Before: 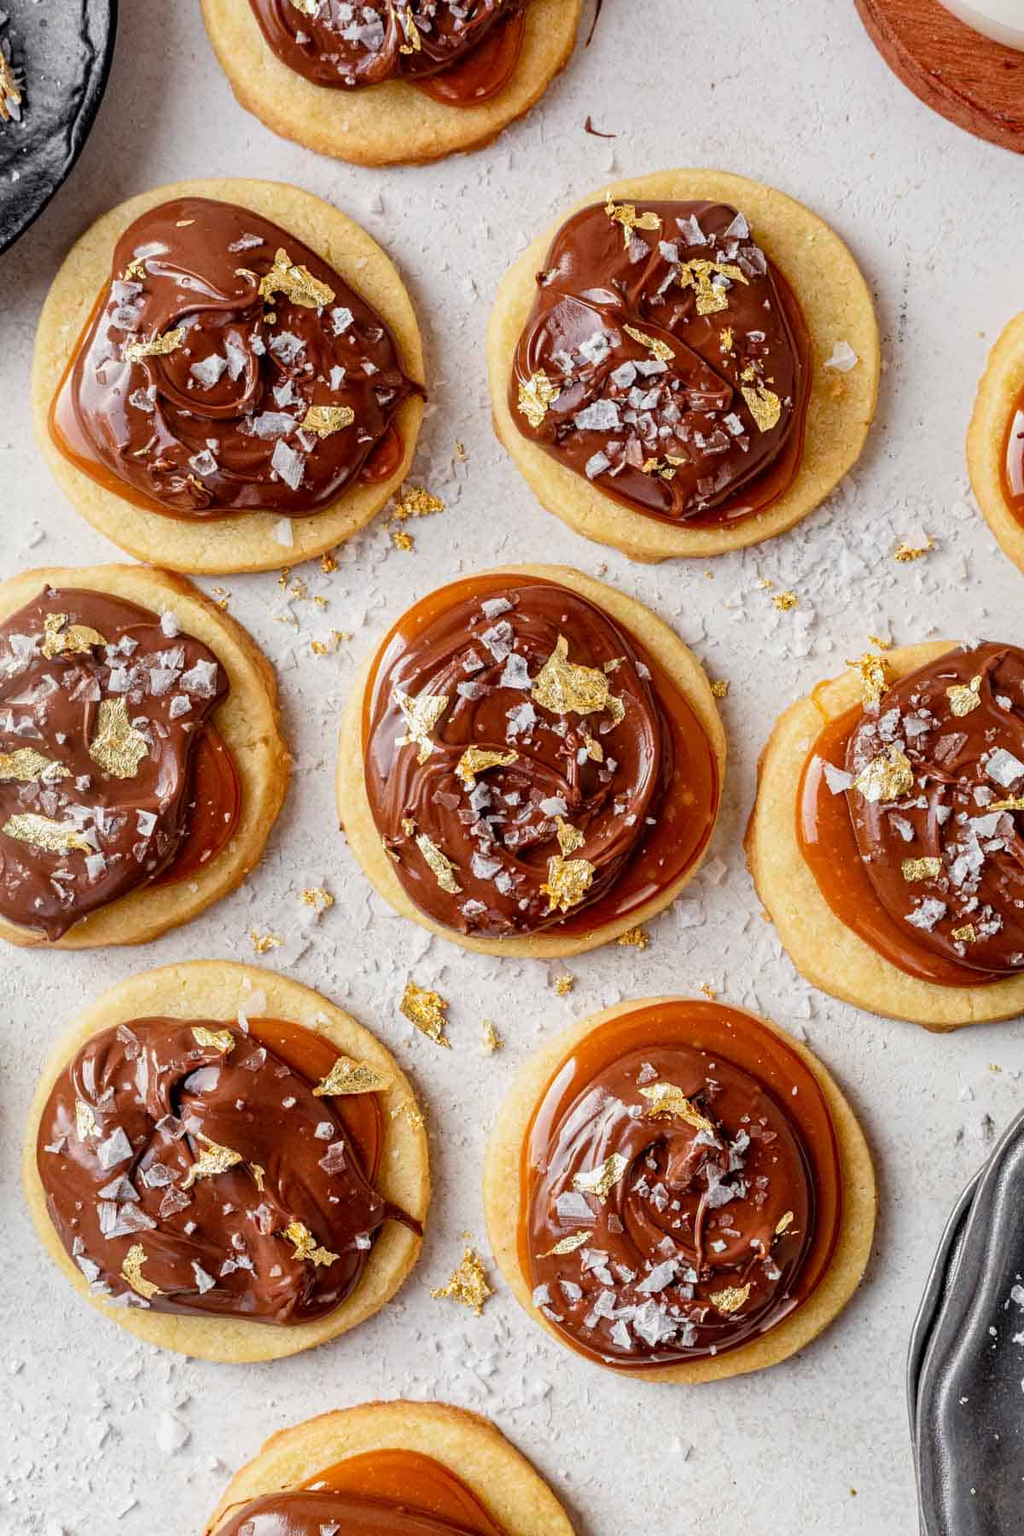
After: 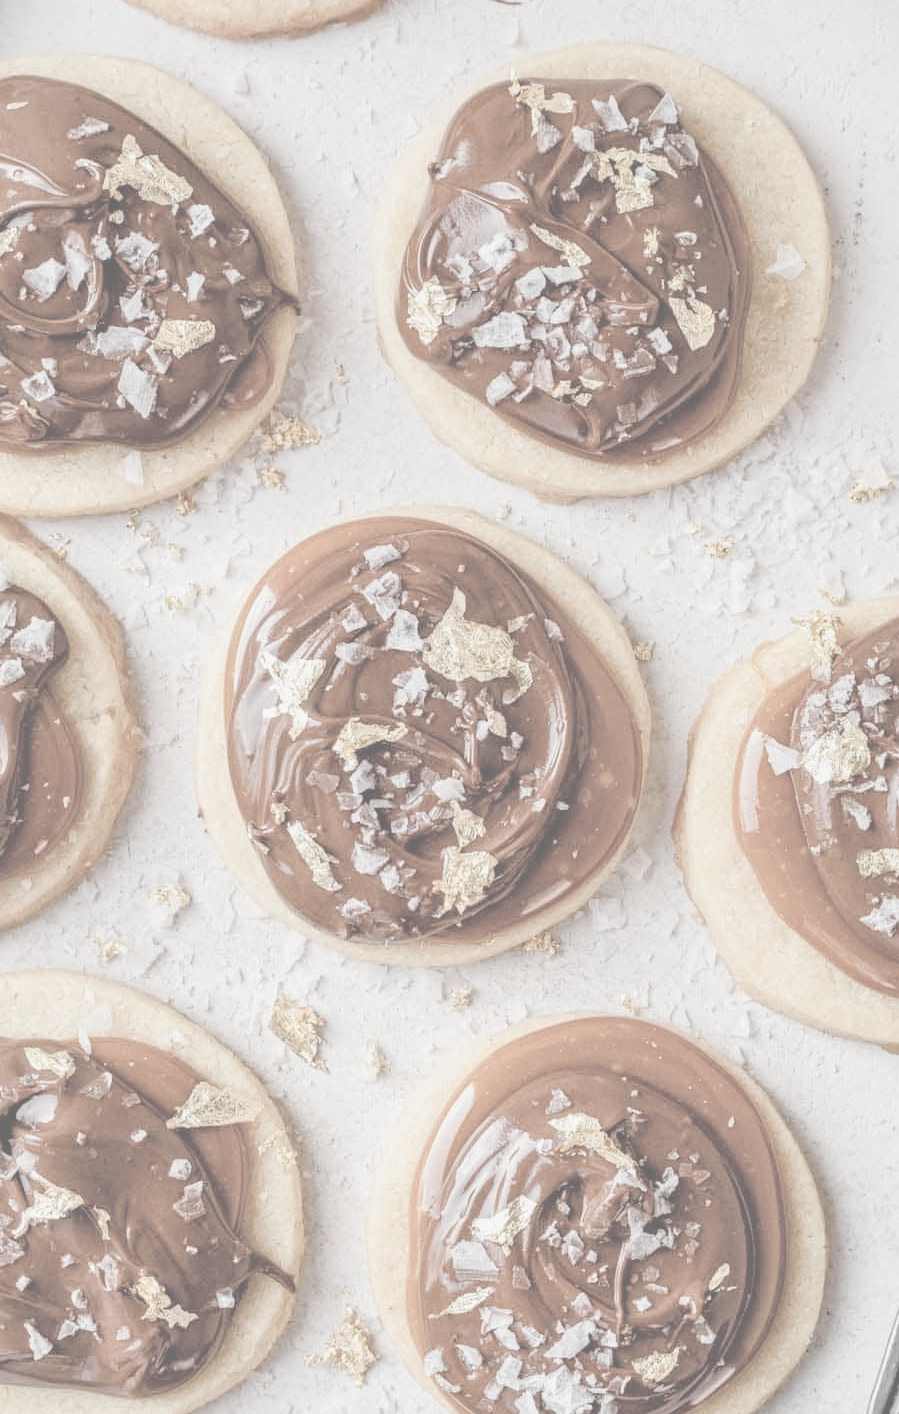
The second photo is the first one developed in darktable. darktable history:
crop: left 16.723%, top 8.711%, right 8.28%, bottom 12.686%
contrast brightness saturation: contrast -0.328, brightness 0.744, saturation -0.775
color balance rgb: highlights gain › luminance 14.511%, perceptual saturation grading › global saturation 20%, perceptual saturation grading › highlights -49.112%, perceptual saturation grading › shadows 24.853%, global vibrance 11.442%, contrast 4.894%
local contrast: on, module defaults
